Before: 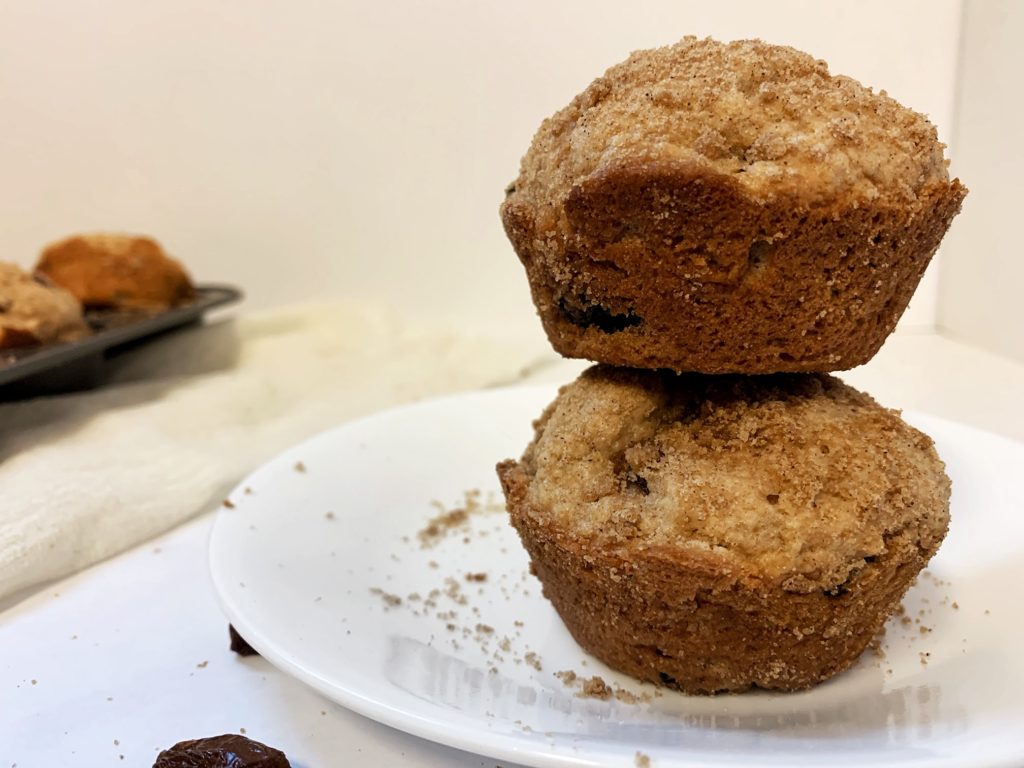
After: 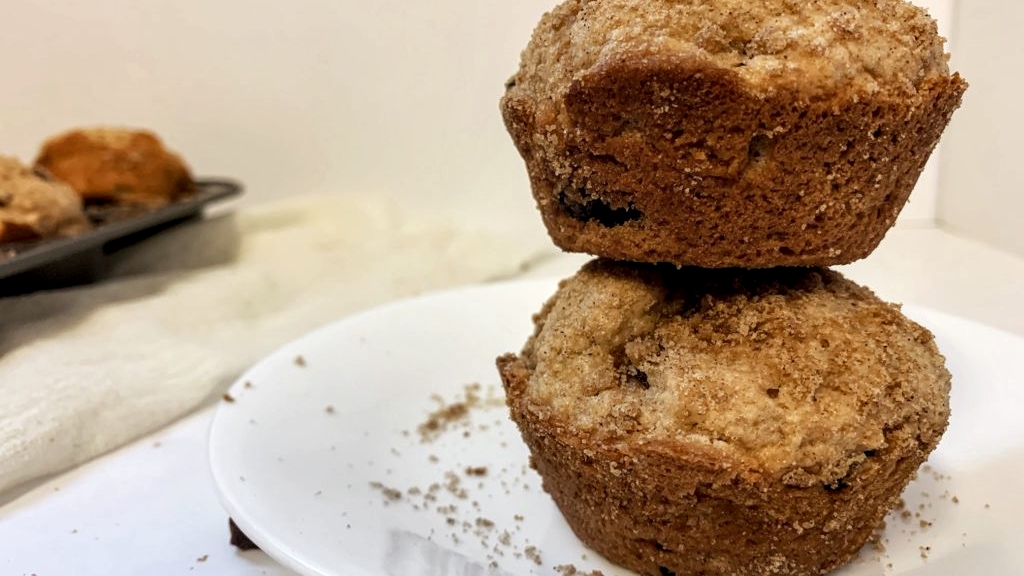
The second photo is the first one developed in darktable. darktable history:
crop: top 13.819%, bottom 11.169%
local contrast: detail 130%
